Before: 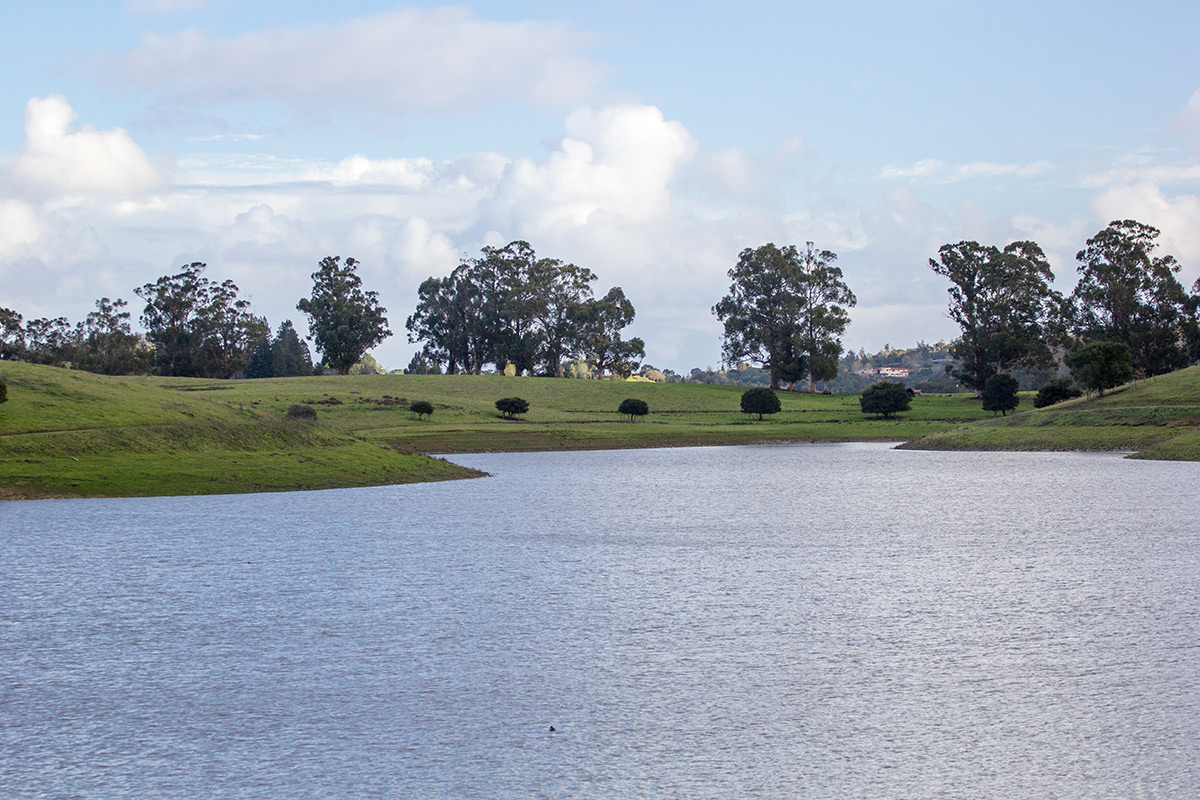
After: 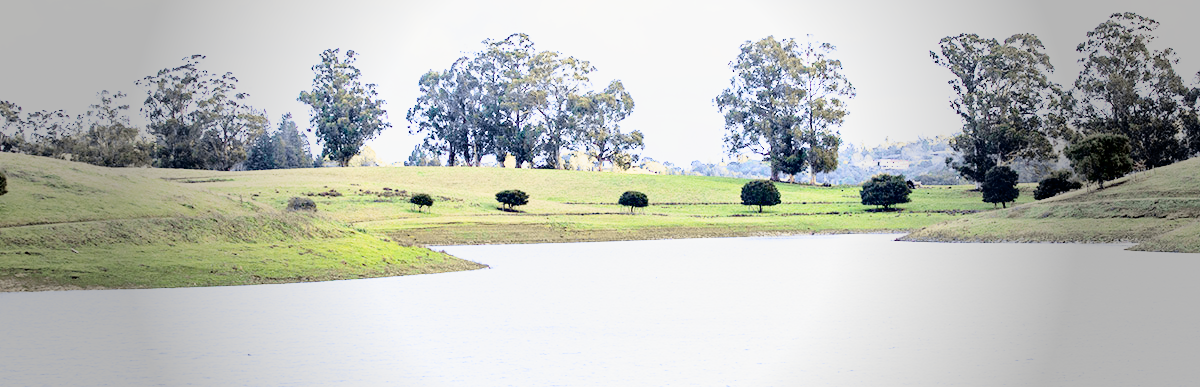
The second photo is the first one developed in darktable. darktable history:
crop and rotate: top 26.056%, bottom 25.543%
exposure: black level correction 0.001, exposure 1.05 EV, compensate exposure bias true, compensate highlight preservation false
tone curve: curves: ch0 [(0.017, 0) (0.122, 0.046) (0.295, 0.297) (0.449, 0.505) (0.559, 0.629) (0.729, 0.796) (0.879, 0.898) (1, 0.97)]; ch1 [(0, 0) (0.393, 0.4) (0.447, 0.447) (0.485, 0.497) (0.522, 0.503) (0.539, 0.52) (0.606, 0.6) (0.696, 0.679) (1, 1)]; ch2 [(0, 0) (0.369, 0.388) (0.449, 0.431) (0.499, 0.501) (0.516, 0.536) (0.604, 0.599) (0.741, 0.763) (1, 1)], color space Lab, independent channels, preserve colors none
vignetting: fall-off start 40%, fall-off radius 40%
base curve: curves: ch0 [(0, 0) (0.012, 0.01) (0.073, 0.168) (0.31, 0.711) (0.645, 0.957) (1, 1)], preserve colors none
shadows and highlights: radius 334.93, shadows 63.48, highlights 6.06, compress 87.7%, highlights color adjustment 39.73%, soften with gaussian
